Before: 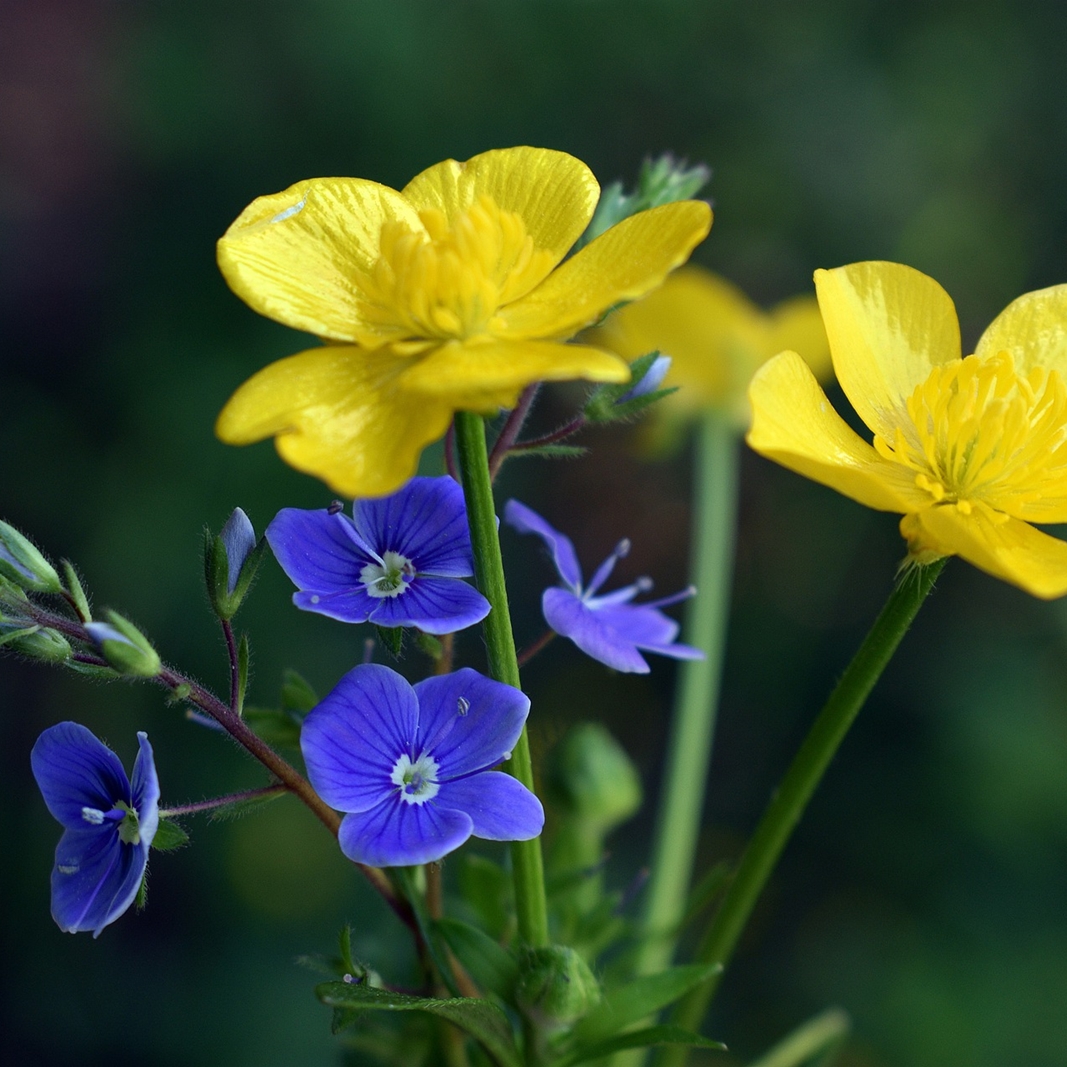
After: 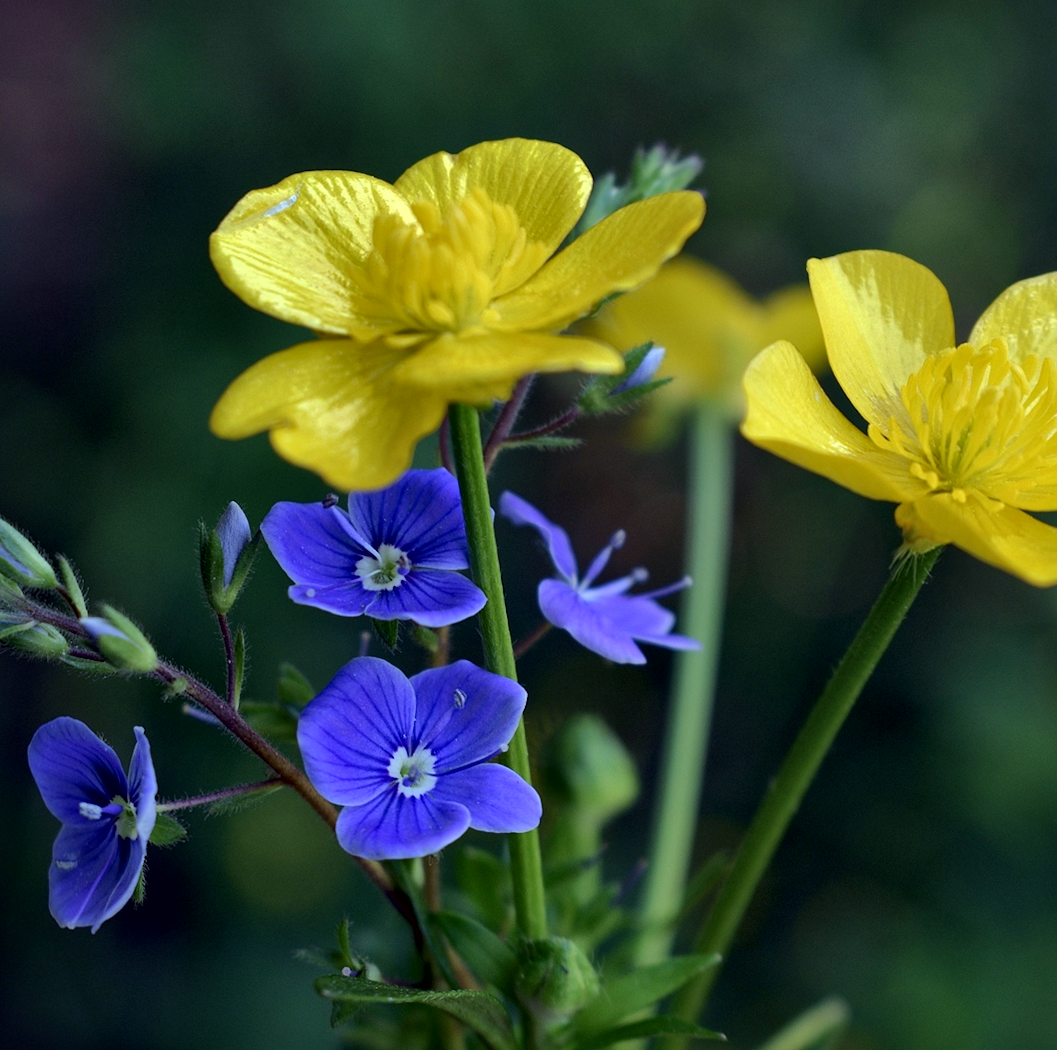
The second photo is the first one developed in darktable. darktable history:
rotate and perspective: rotation -0.45°, automatic cropping original format, crop left 0.008, crop right 0.992, crop top 0.012, crop bottom 0.988
local contrast: mode bilateral grid, contrast 20, coarseness 50, detail 150%, midtone range 0.2
white balance: red 0.967, blue 1.119, emerald 0.756
rgb curve: curves: ch0 [(0, 0) (0.175, 0.154) (0.785, 0.663) (1, 1)]
